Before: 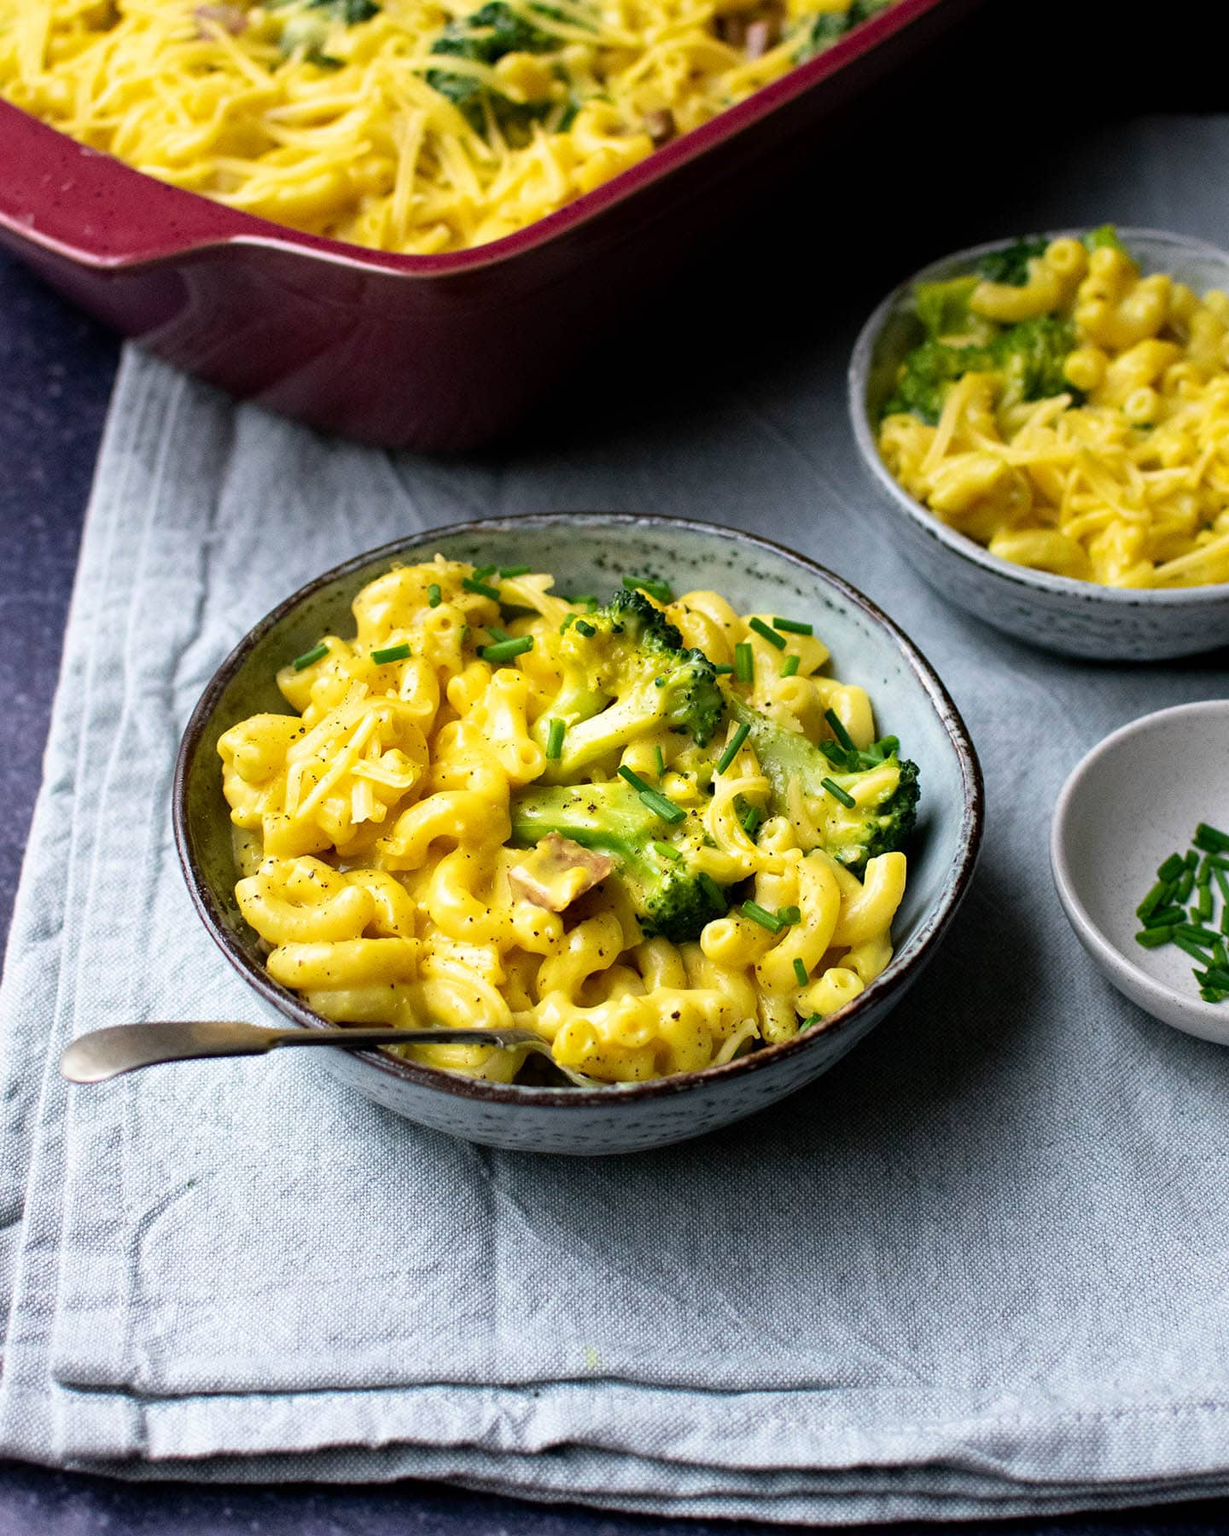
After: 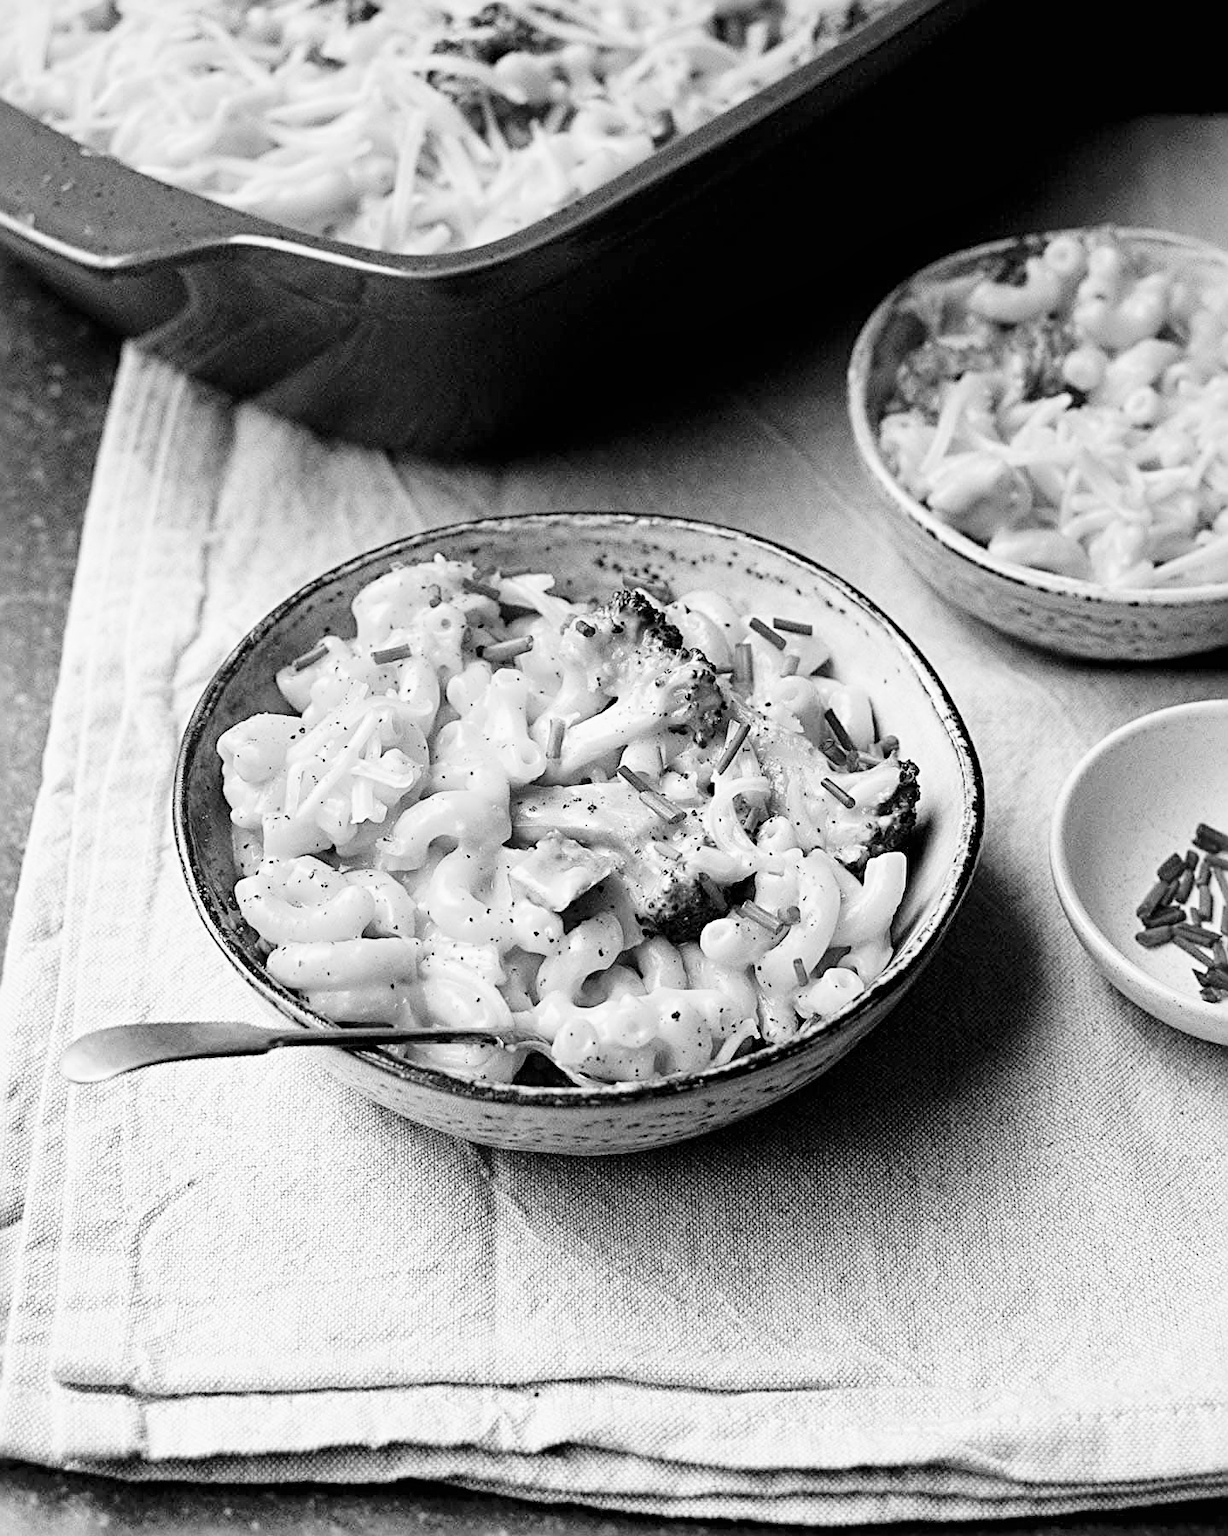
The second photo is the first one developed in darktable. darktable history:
shadows and highlights: shadows 62.92, white point adjustment 0.555, highlights -33.88, compress 84.15%
color calibration: output gray [0.18, 0.41, 0.41, 0], illuminant as shot in camera, x 0.358, y 0.373, temperature 4628.91 K
filmic rgb: black relative exposure -7.65 EV, white relative exposure 4.56 EV, threshold 2.98 EV, hardness 3.61, enable highlight reconstruction true
exposure: black level correction 0, exposure 1.445 EV, compensate highlight preservation false
sharpen: radius 3.021, amount 0.772
